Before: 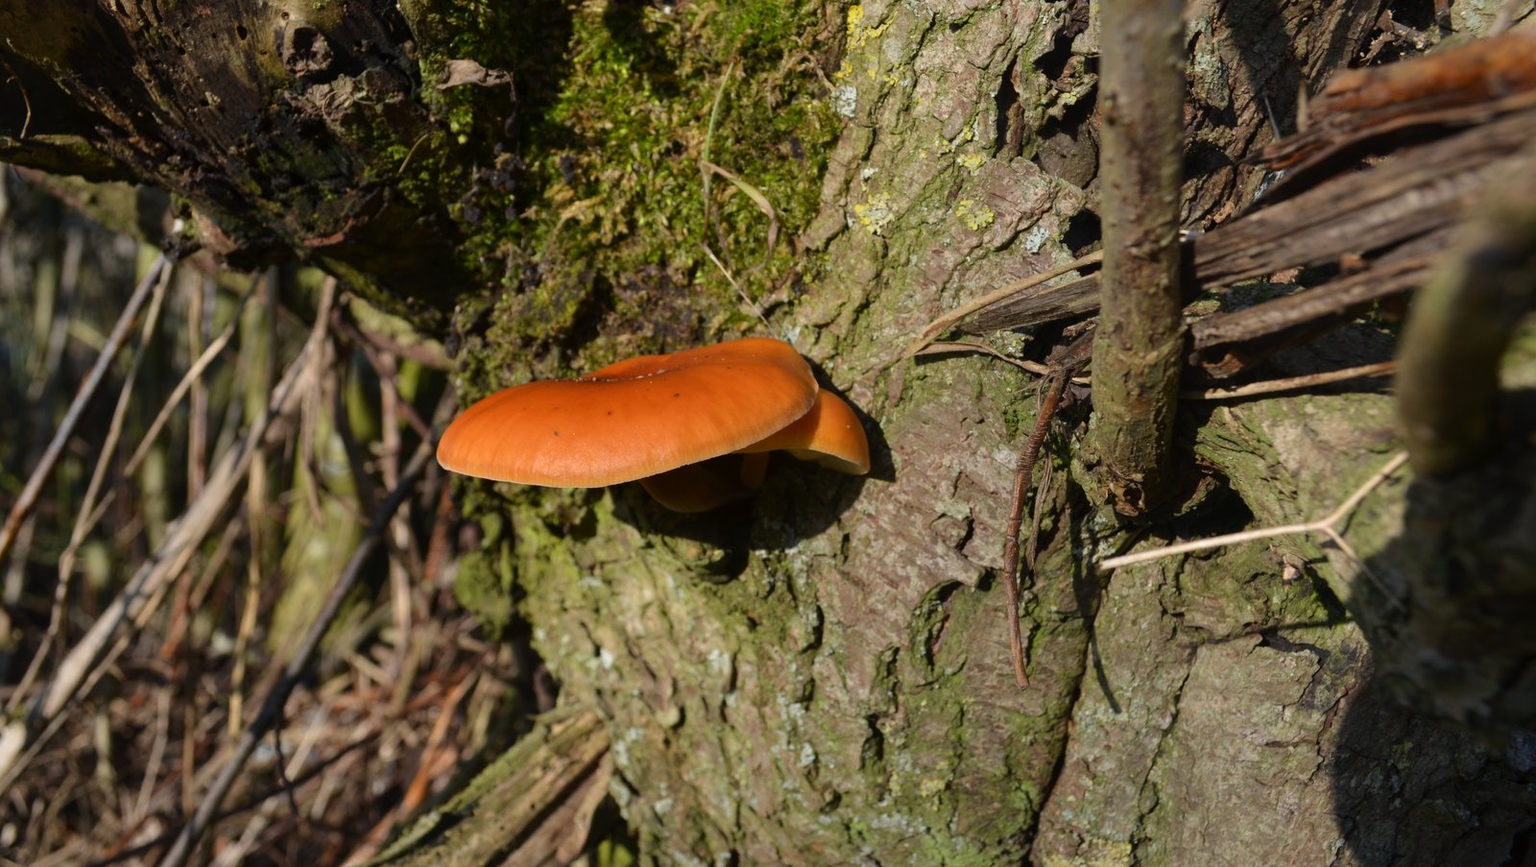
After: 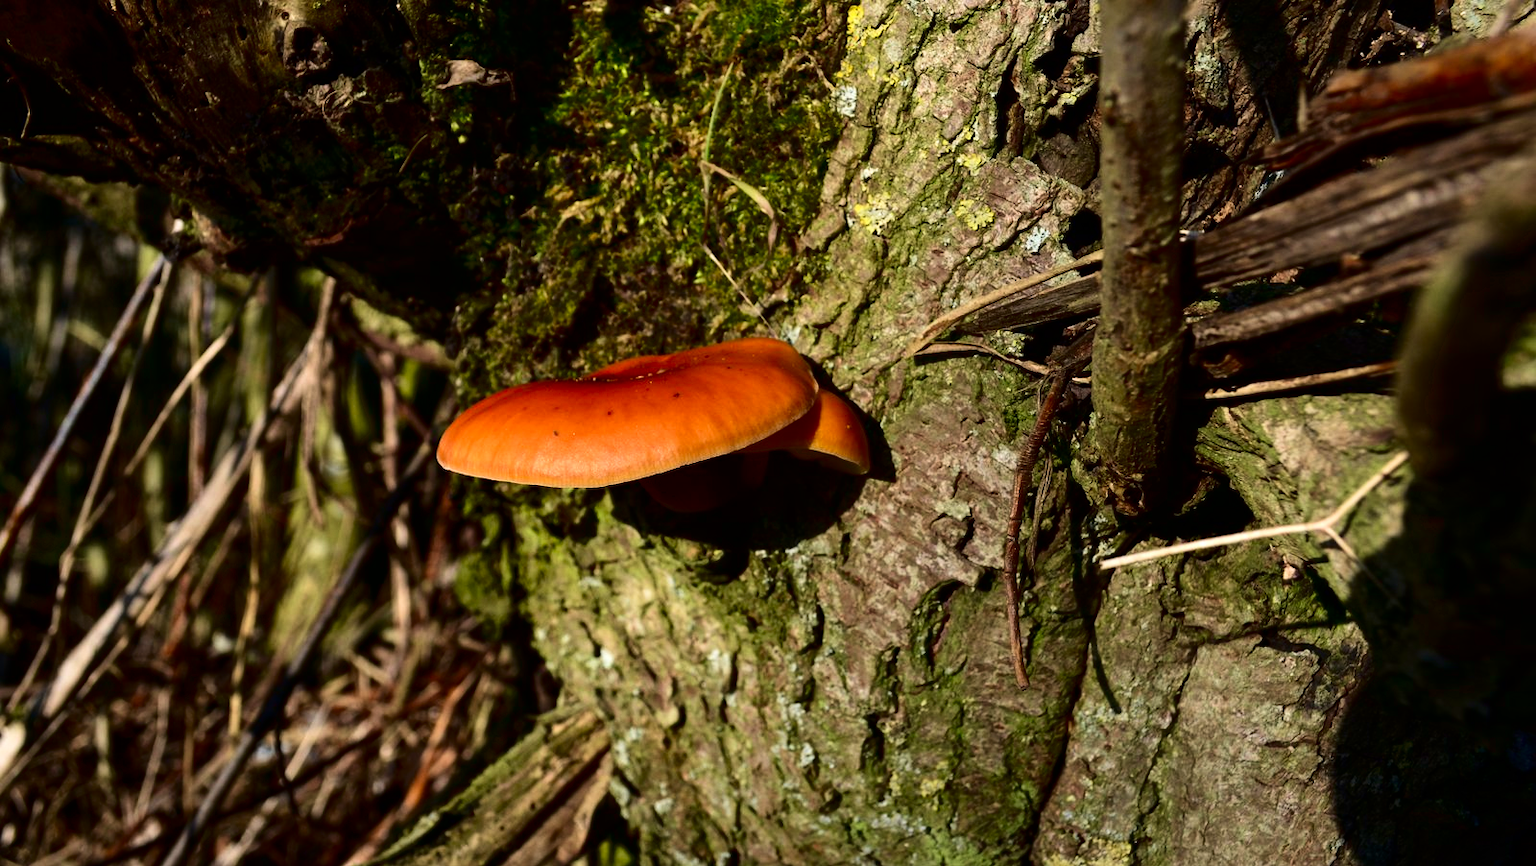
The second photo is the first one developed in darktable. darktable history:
contrast brightness saturation: contrast 0.24, brightness -0.238, saturation 0.138
velvia: on, module defaults
tone equalizer: -8 EV -0.384 EV, -7 EV -0.356 EV, -6 EV -0.344 EV, -5 EV -0.198 EV, -3 EV 0.204 EV, -2 EV 0.305 EV, -1 EV 0.37 EV, +0 EV 0.41 EV
